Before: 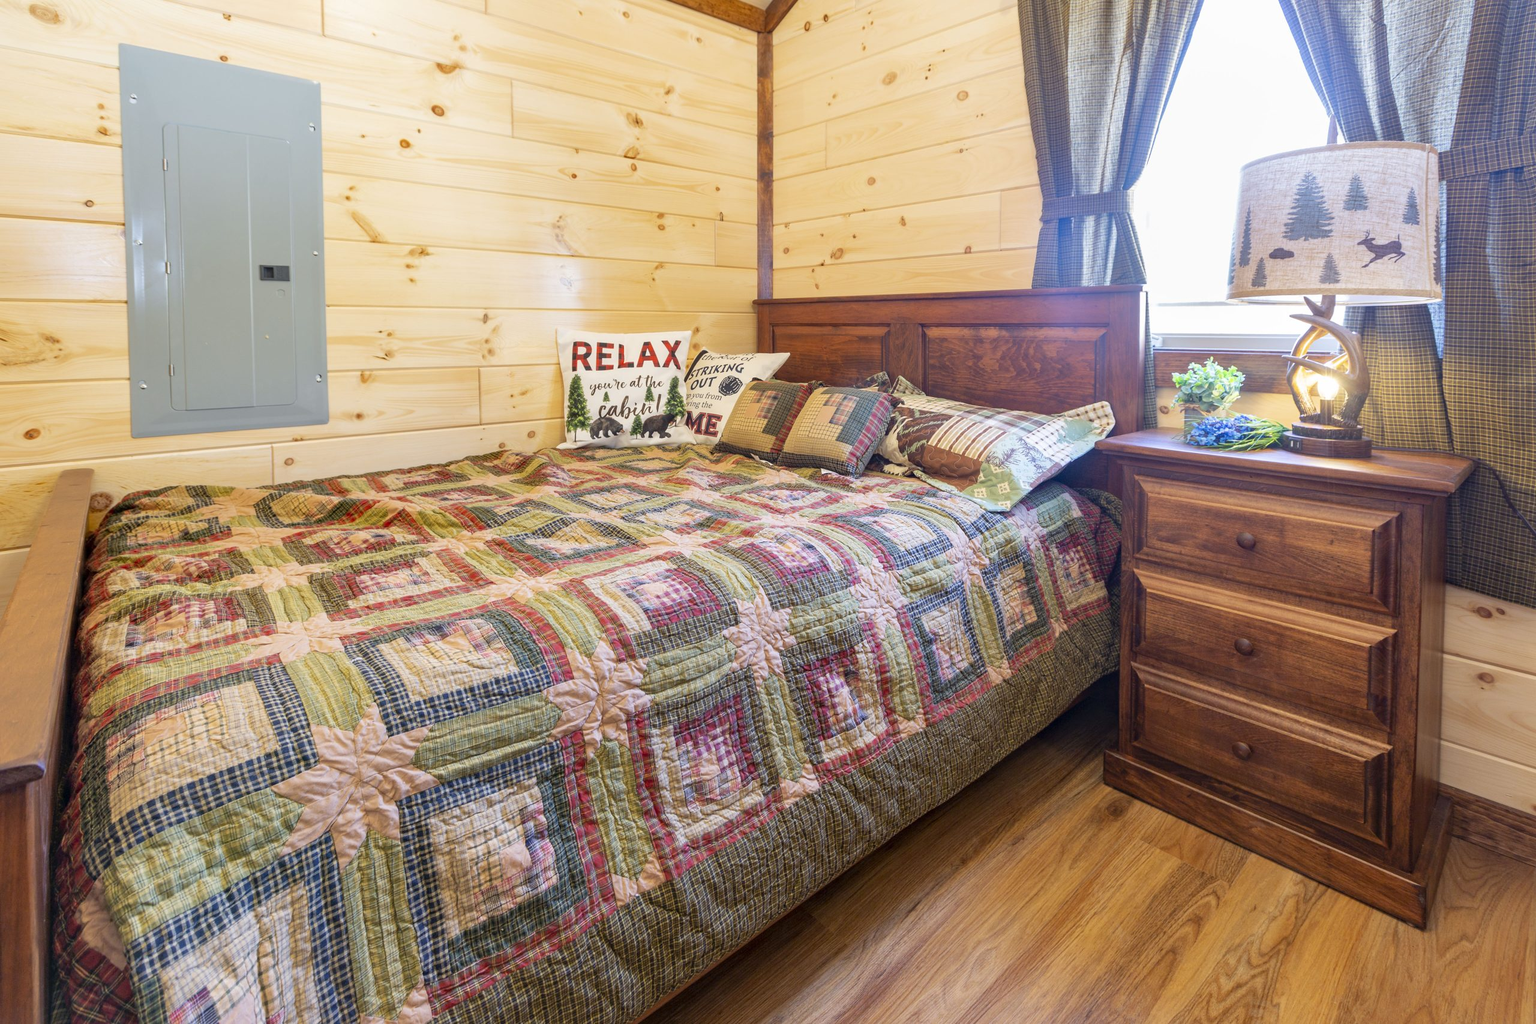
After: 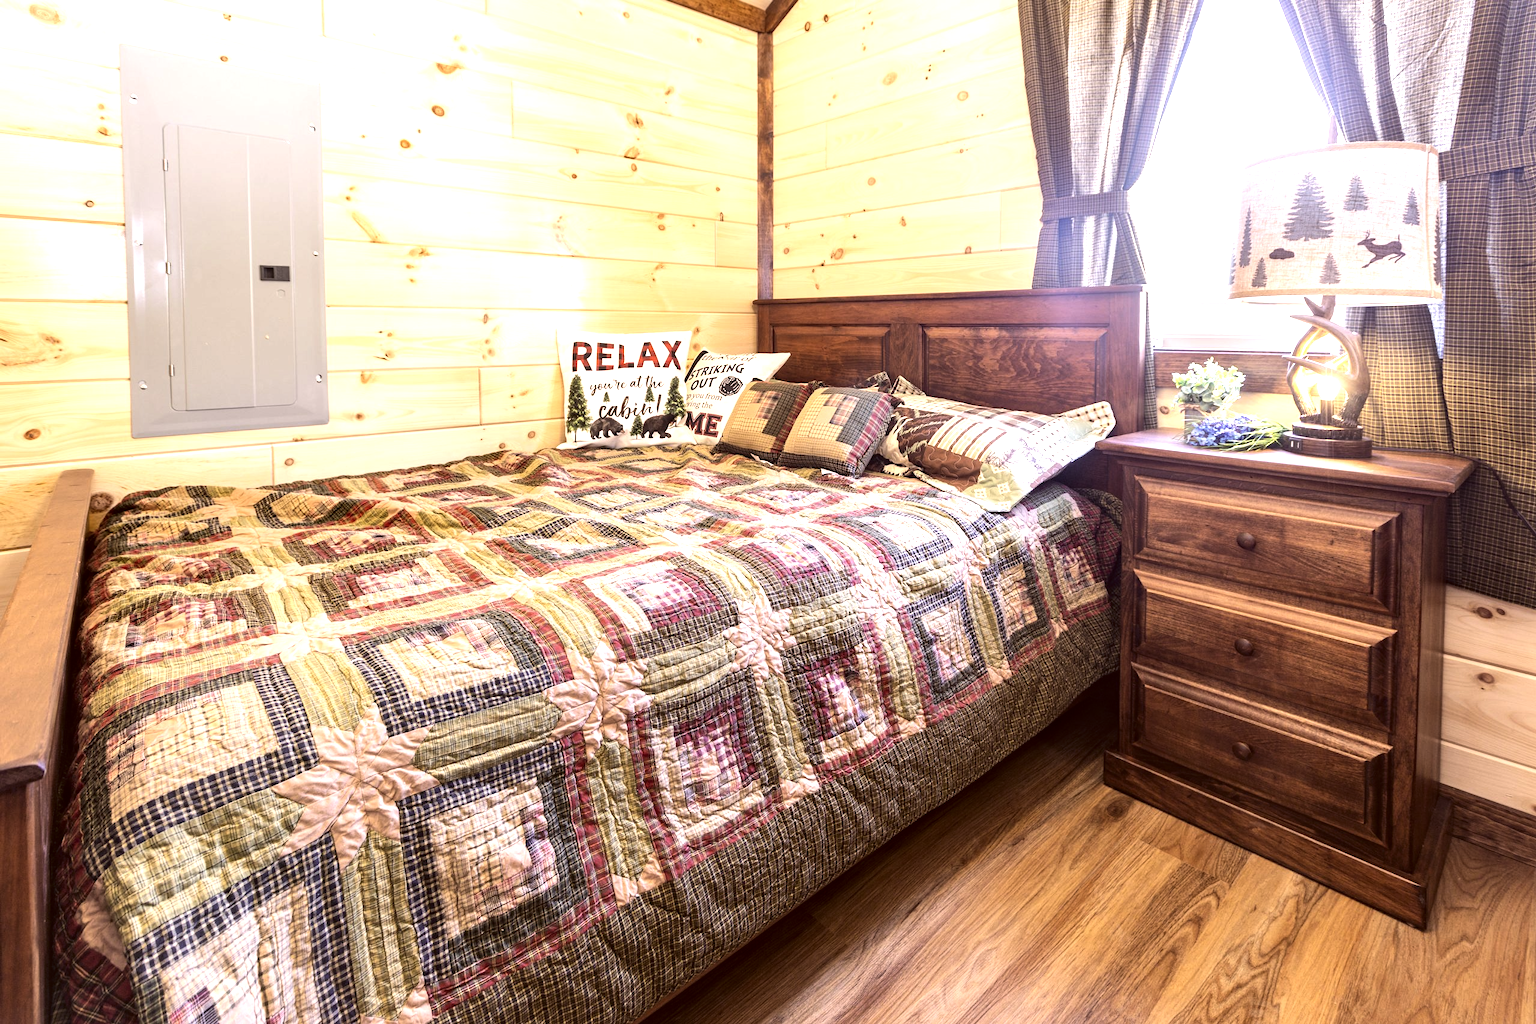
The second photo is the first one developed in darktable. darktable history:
color correction: highlights a* 10.2, highlights b* 9.71, shadows a* 9.17, shadows b* 7.97, saturation 0.768
tone equalizer: -8 EV -1.1 EV, -7 EV -1.04 EV, -6 EV -0.87 EV, -5 EV -0.559 EV, -3 EV 0.583 EV, -2 EV 0.894 EV, -1 EV 0.988 EV, +0 EV 1.07 EV, edges refinement/feathering 500, mask exposure compensation -1.57 EV, preserve details no
